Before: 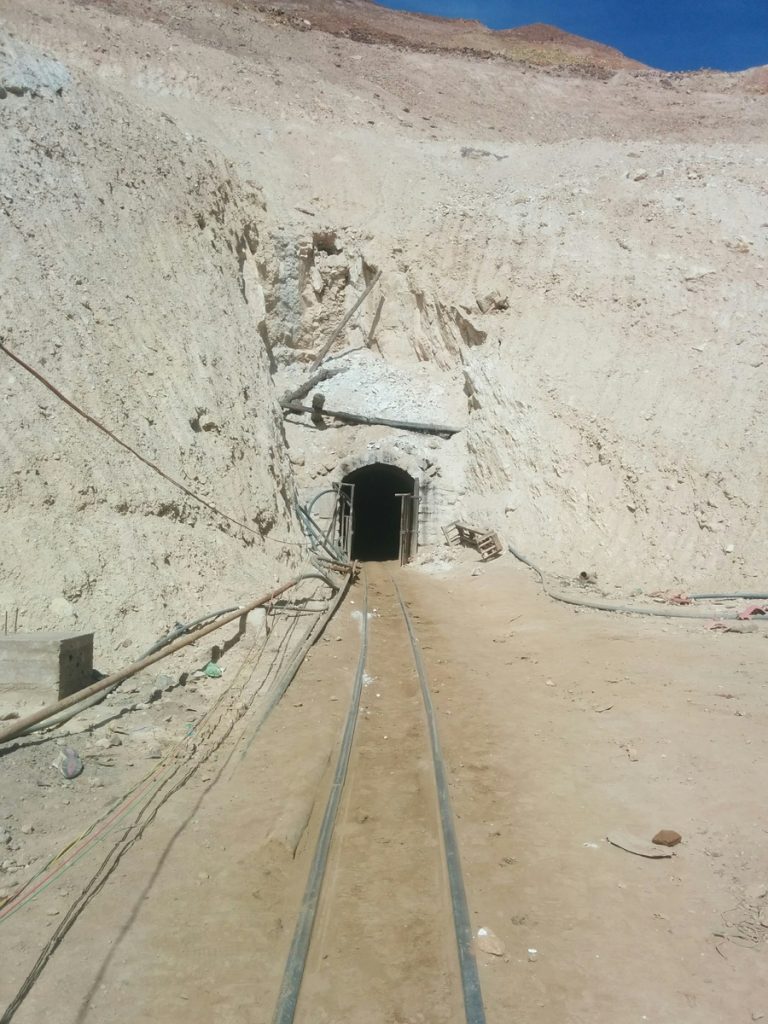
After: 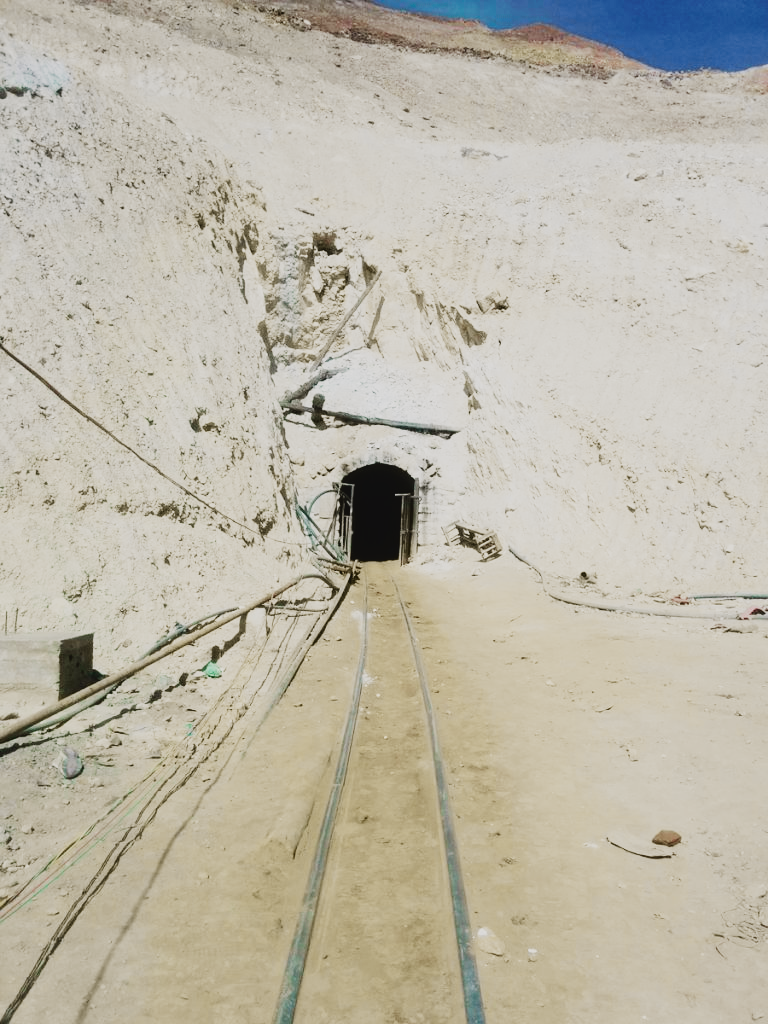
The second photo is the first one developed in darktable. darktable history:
tone curve: curves: ch0 [(0, 0.036) (0.053, 0.068) (0.211, 0.217) (0.519, 0.513) (0.847, 0.82) (0.991, 0.914)]; ch1 [(0, 0) (0.276, 0.206) (0.412, 0.353) (0.482, 0.475) (0.495, 0.5) (0.509, 0.502) (0.563, 0.57) (0.667, 0.672) (0.788, 0.809) (1, 1)]; ch2 [(0, 0) (0.438, 0.456) (0.473, 0.47) (0.503, 0.503) (0.523, 0.528) (0.562, 0.571) (0.612, 0.61) (0.679, 0.72) (1, 1)], color space Lab, independent channels, preserve colors none
sigmoid: contrast 1.8, skew -0.2, preserve hue 0%, red attenuation 0.1, red rotation 0.035, green attenuation 0.1, green rotation -0.017, blue attenuation 0.15, blue rotation -0.052, base primaries Rec2020
tone equalizer: -8 EV -0.417 EV, -7 EV -0.389 EV, -6 EV -0.333 EV, -5 EV -0.222 EV, -3 EV 0.222 EV, -2 EV 0.333 EV, -1 EV 0.389 EV, +0 EV 0.417 EV, edges refinement/feathering 500, mask exposure compensation -1.57 EV, preserve details no
